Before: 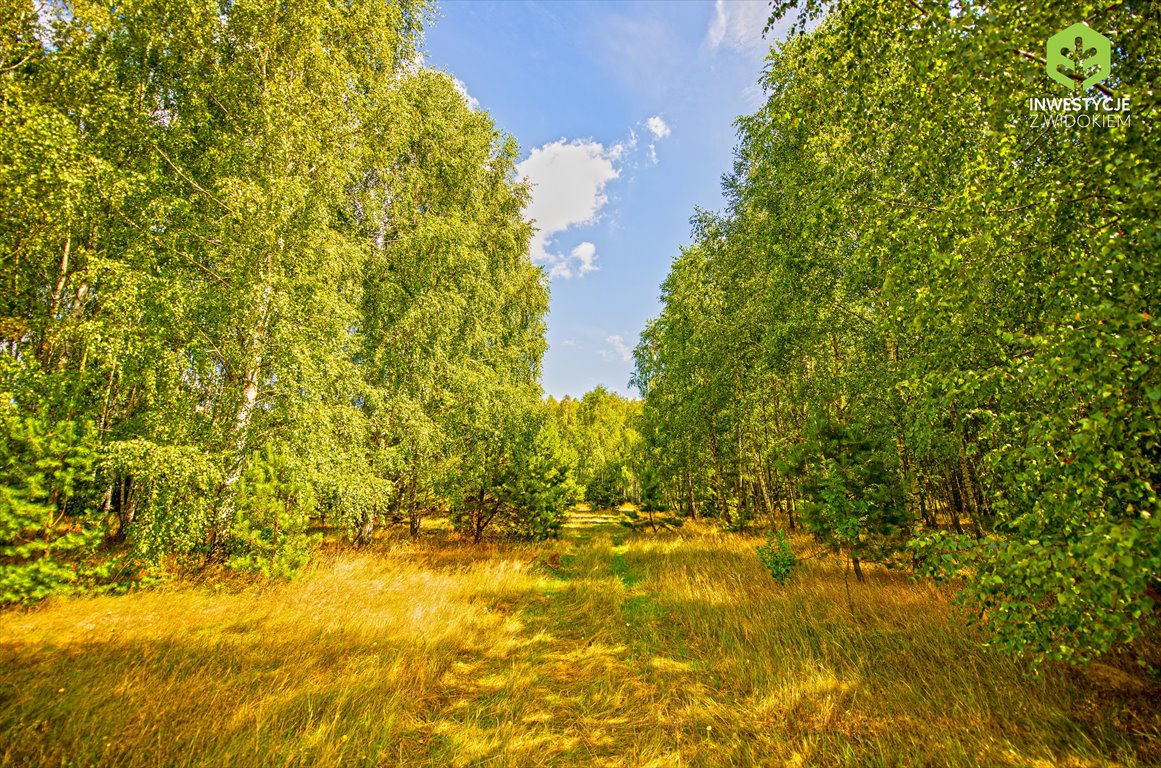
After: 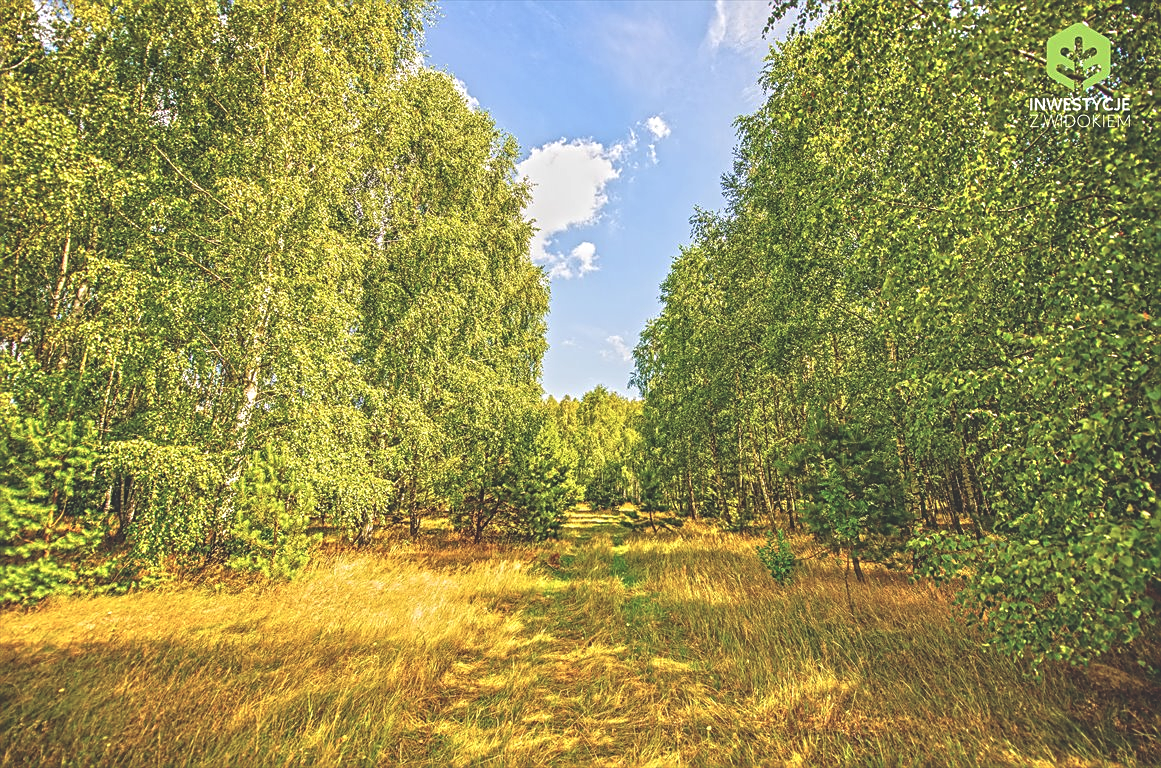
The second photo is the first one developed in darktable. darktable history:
exposure: black level correction -0.041, exposure 0.064 EV, compensate highlight preservation false
sharpen: on, module defaults
local contrast: detail 130%
